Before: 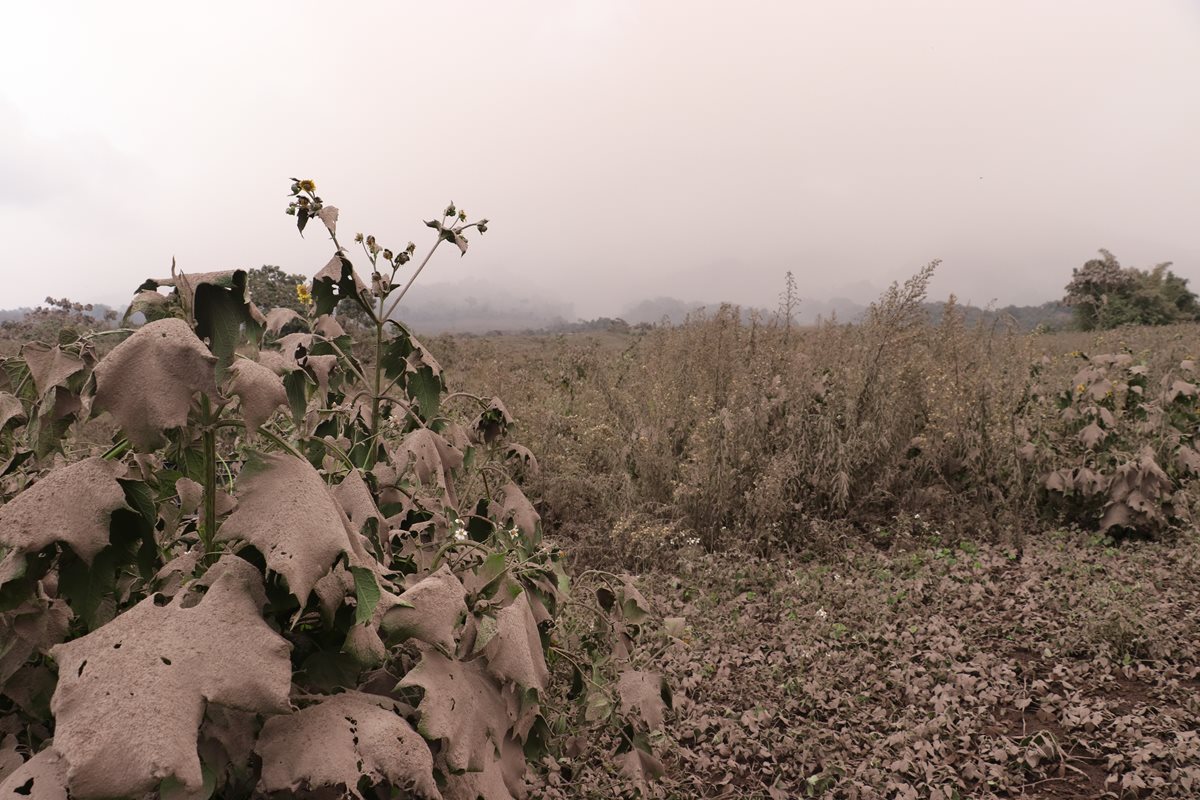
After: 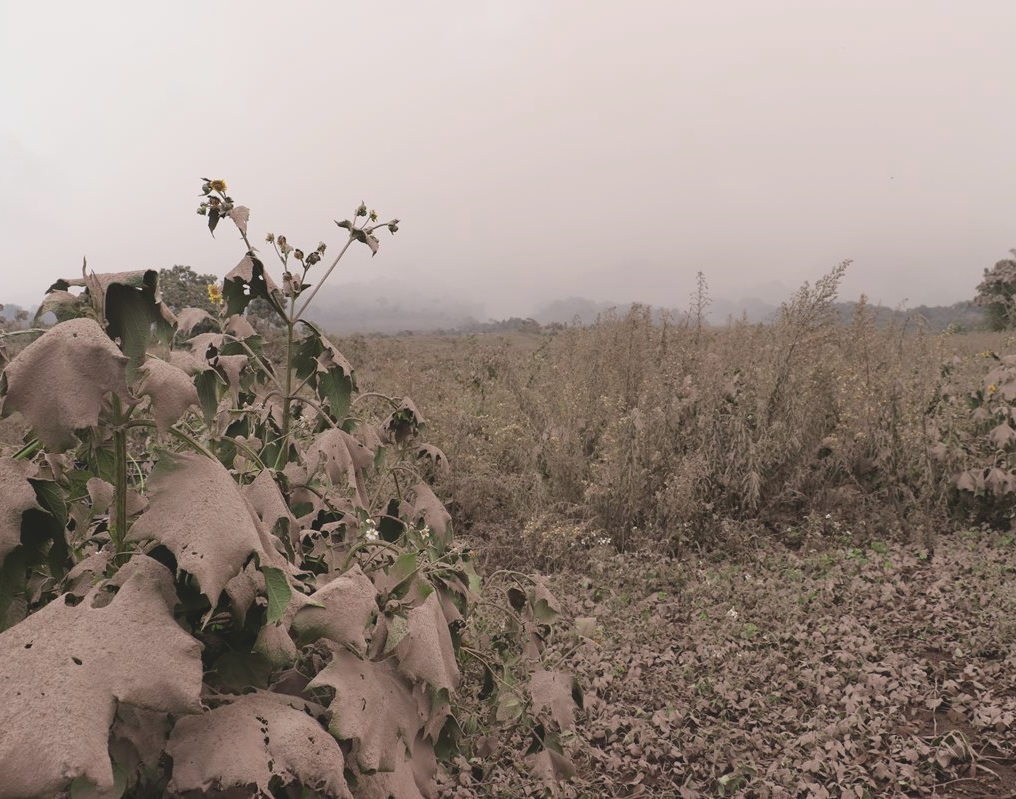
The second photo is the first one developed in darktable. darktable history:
crop: left 7.464%, right 7.829%
contrast brightness saturation: contrast -0.153, brightness 0.043, saturation -0.137
